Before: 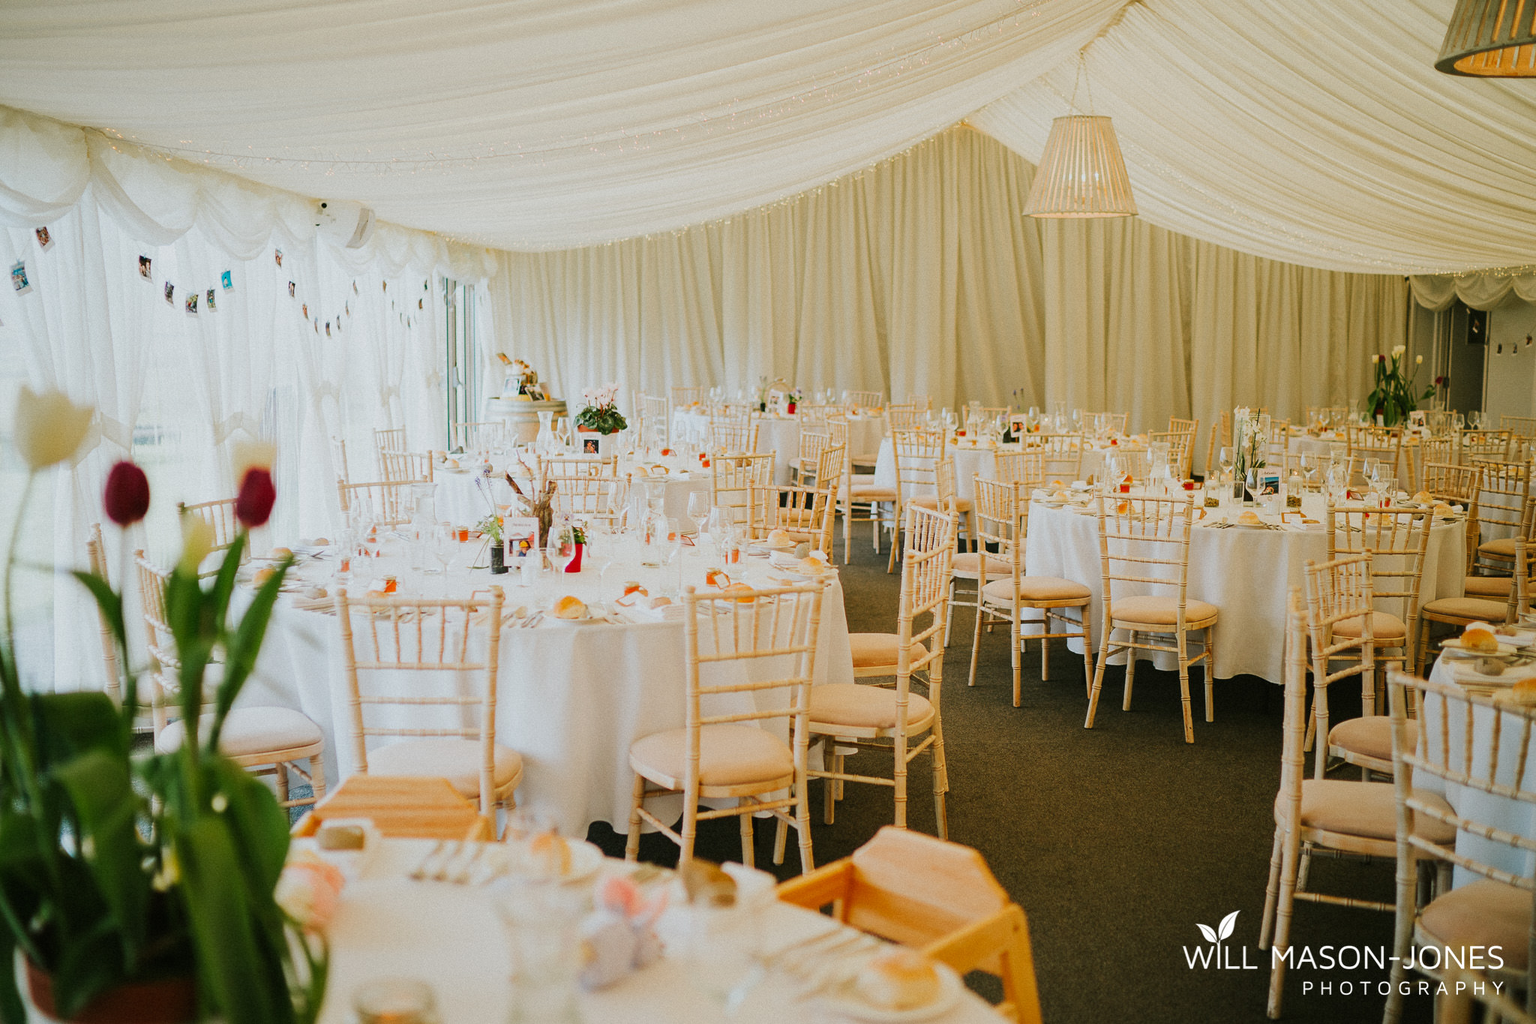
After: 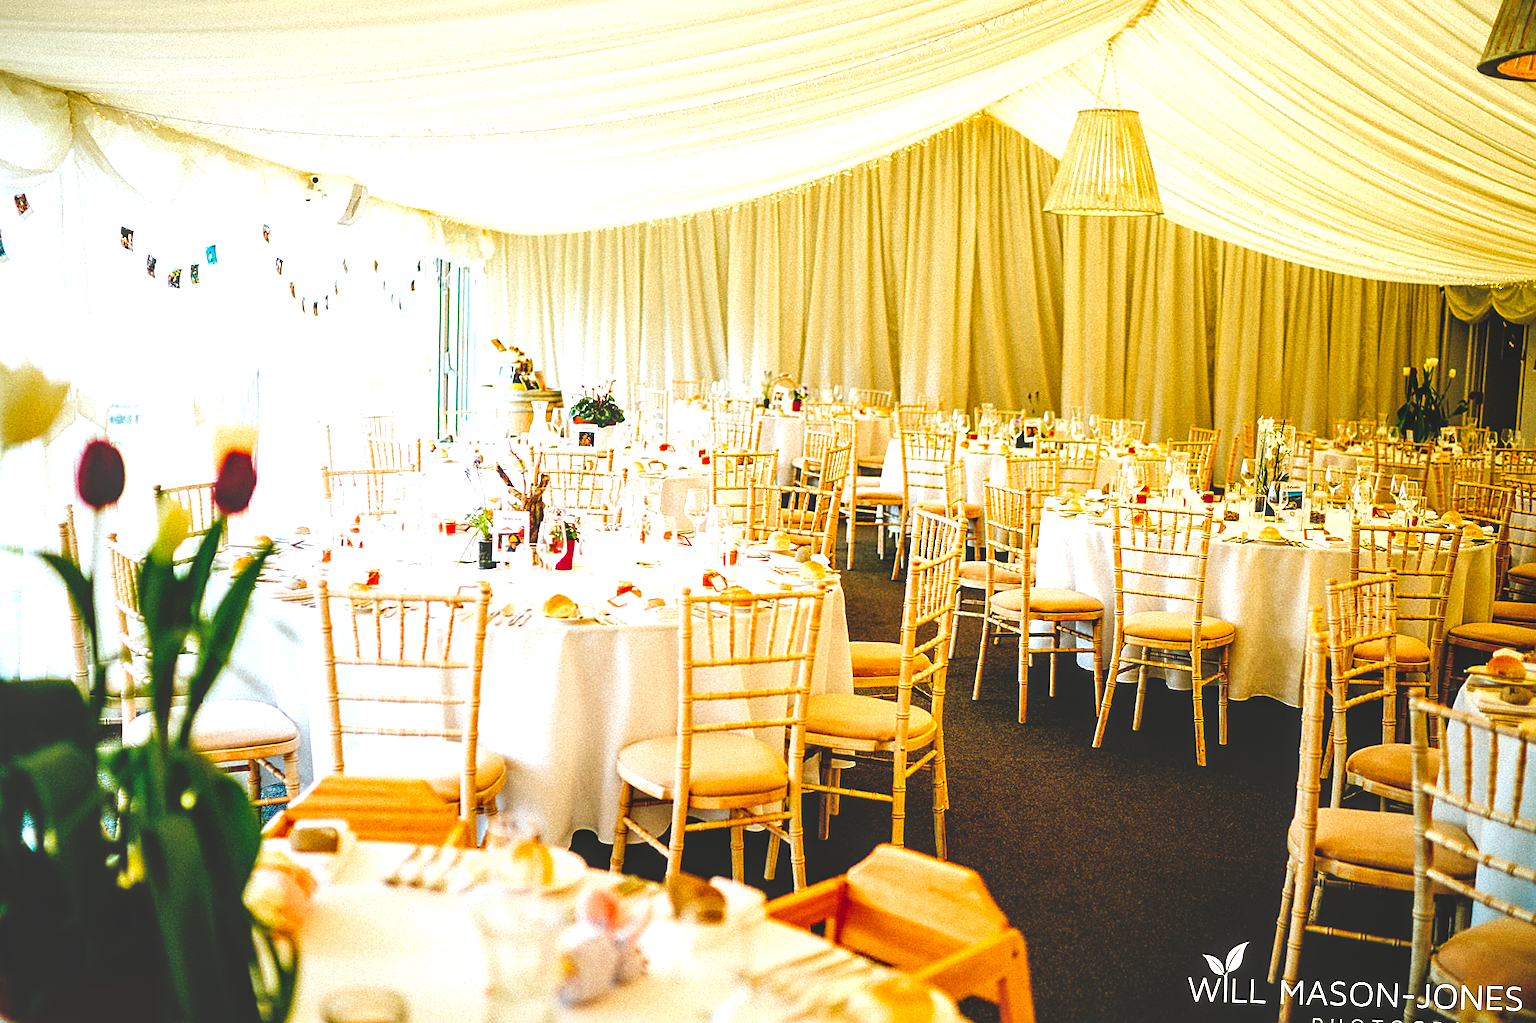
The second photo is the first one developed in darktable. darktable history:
local contrast: detail 130%
color balance rgb: perceptual saturation grading › global saturation 30.472%, perceptual brilliance grading › global brilliance 30.054%, global vibrance 20%
crop and rotate: angle -1.65°
sharpen: on, module defaults
base curve: curves: ch0 [(0, 0.02) (0.083, 0.036) (1, 1)], preserve colors none
